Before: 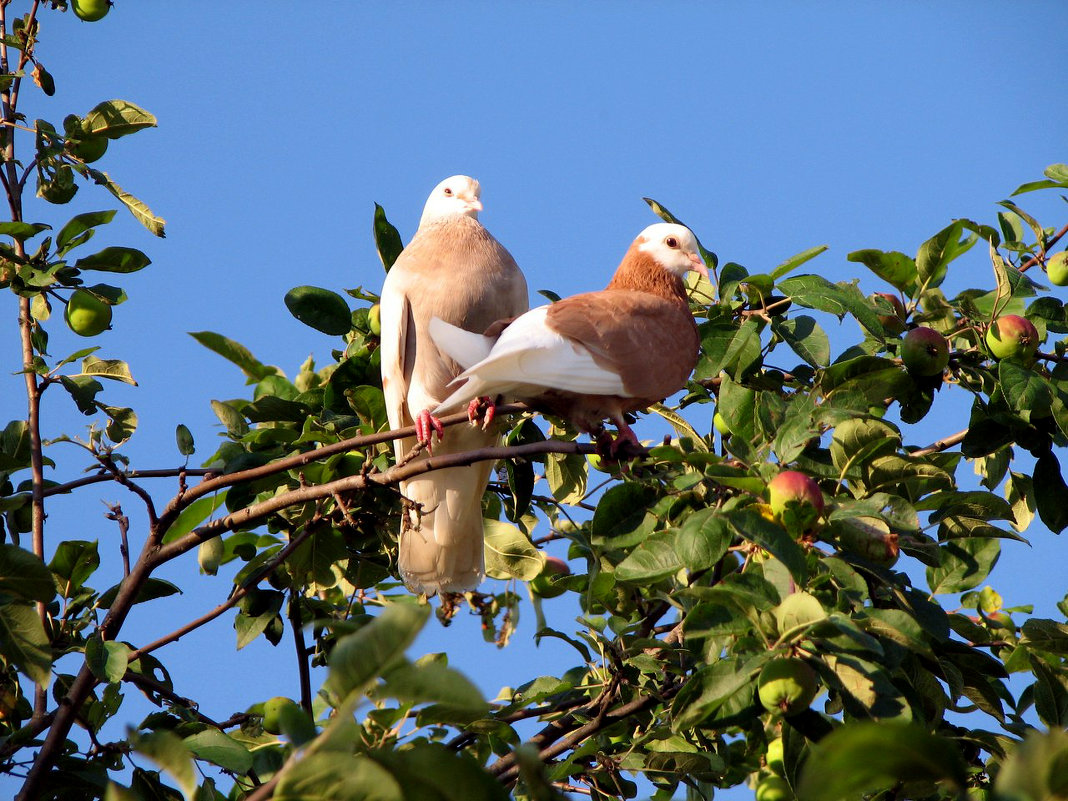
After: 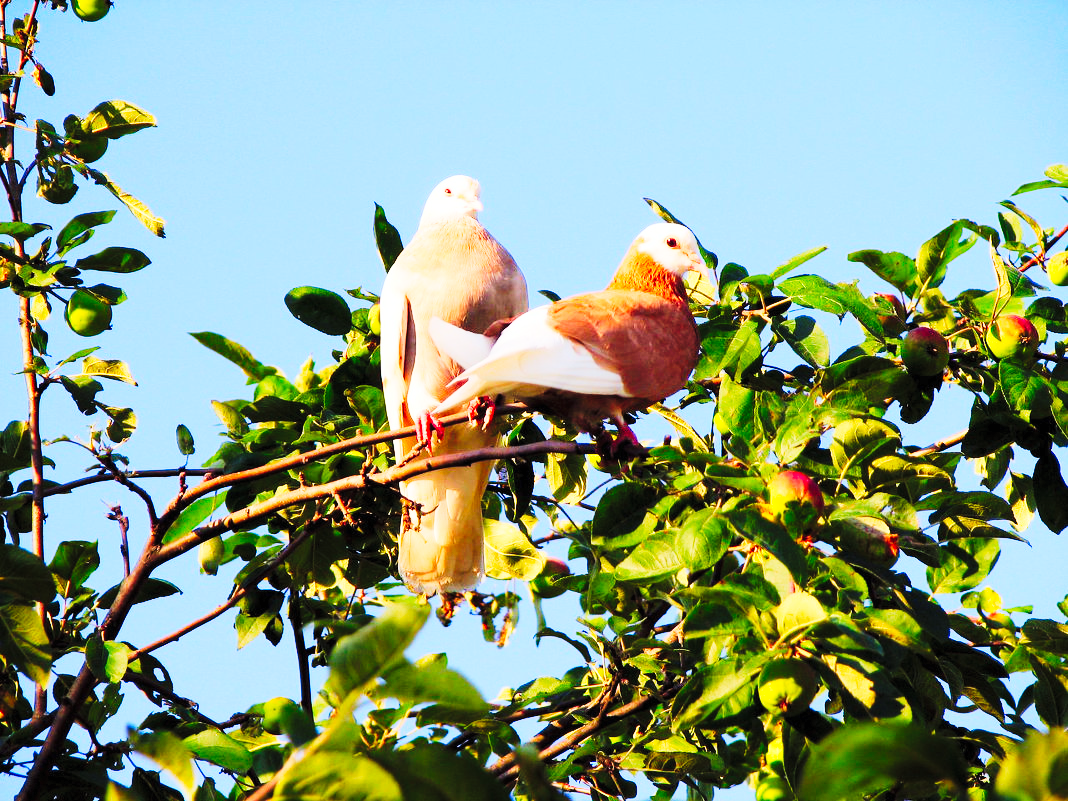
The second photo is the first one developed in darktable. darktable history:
base curve: curves: ch0 [(0, 0) (0.032, 0.025) (0.121, 0.166) (0.206, 0.329) (0.605, 0.79) (1, 1)], preserve colors none
contrast brightness saturation: contrast 0.069, brightness 0.18, saturation 0.417
tone curve: curves: ch0 [(0, 0.003) (0.117, 0.101) (0.257, 0.246) (0.408, 0.432) (0.632, 0.716) (0.795, 0.884) (1, 1)]; ch1 [(0, 0) (0.227, 0.197) (0.405, 0.421) (0.501, 0.501) (0.522, 0.526) (0.546, 0.564) (0.589, 0.602) (0.696, 0.761) (0.976, 0.992)]; ch2 [(0, 0) (0.208, 0.176) (0.377, 0.38) (0.5, 0.5) (0.537, 0.534) (0.571, 0.577) (0.627, 0.64) (0.698, 0.76) (1, 1)], preserve colors none
tone equalizer: edges refinement/feathering 500, mask exposure compensation -1.57 EV, preserve details guided filter
